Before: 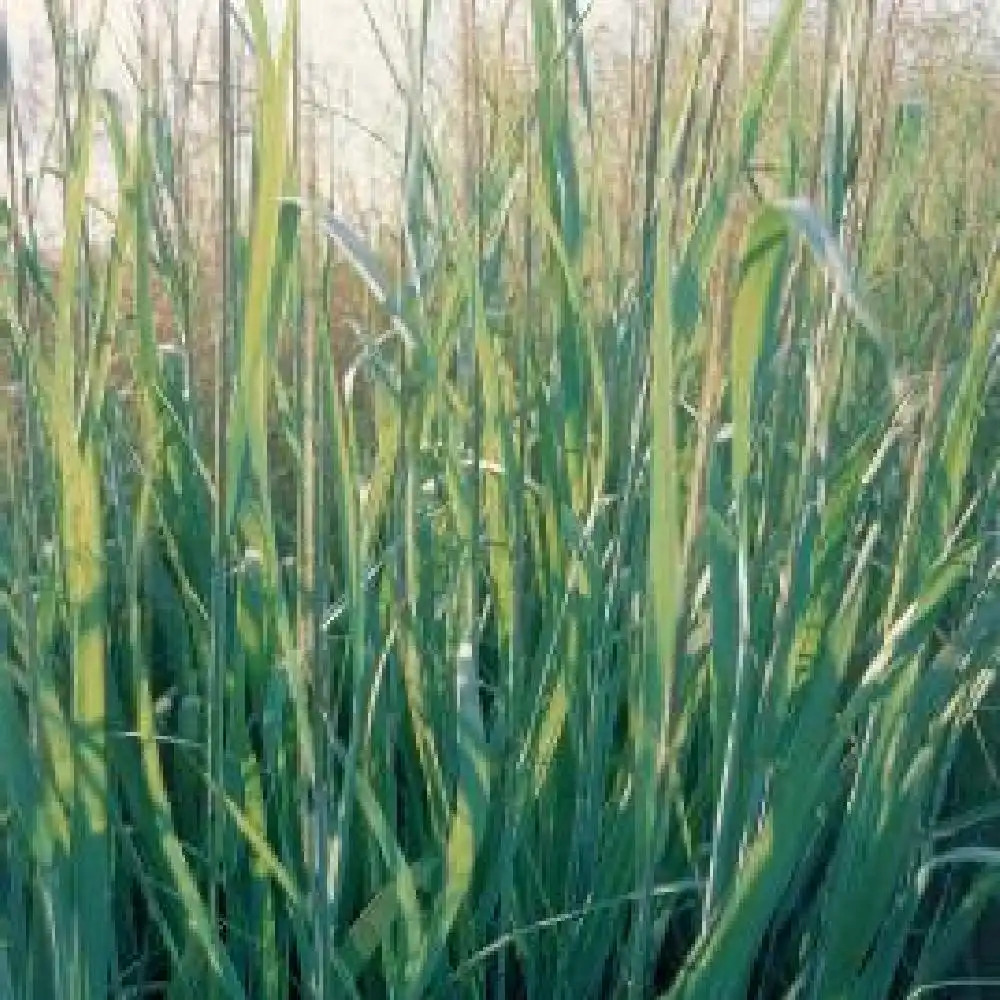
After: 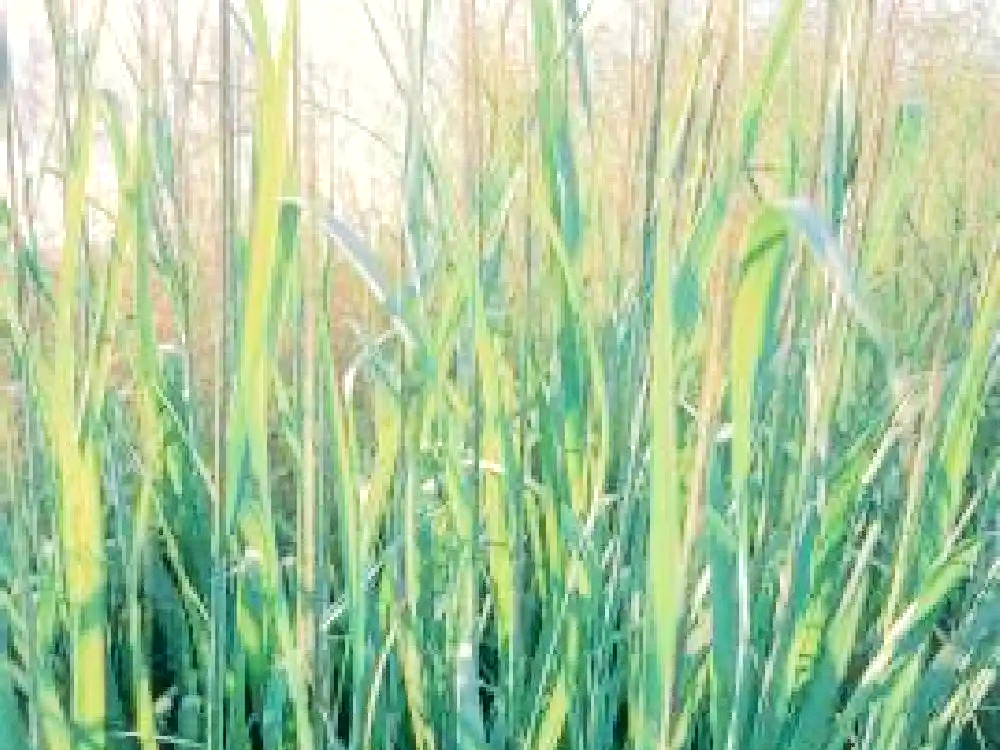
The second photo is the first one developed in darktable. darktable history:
tone equalizer: -7 EV 0.141 EV, -6 EV 0.609 EV, -5 EV 1.16 EV, -4 EV 1.35 EV, -3 EV 1.14 EV, -2 EV 0.6 EV, -1 EV 0.167 EV, edges refinement/feathering 500, mask exposure compensation -1.57 EV, preserve details no
crop: bottom 24.985%
local contrast: on, module defaults
